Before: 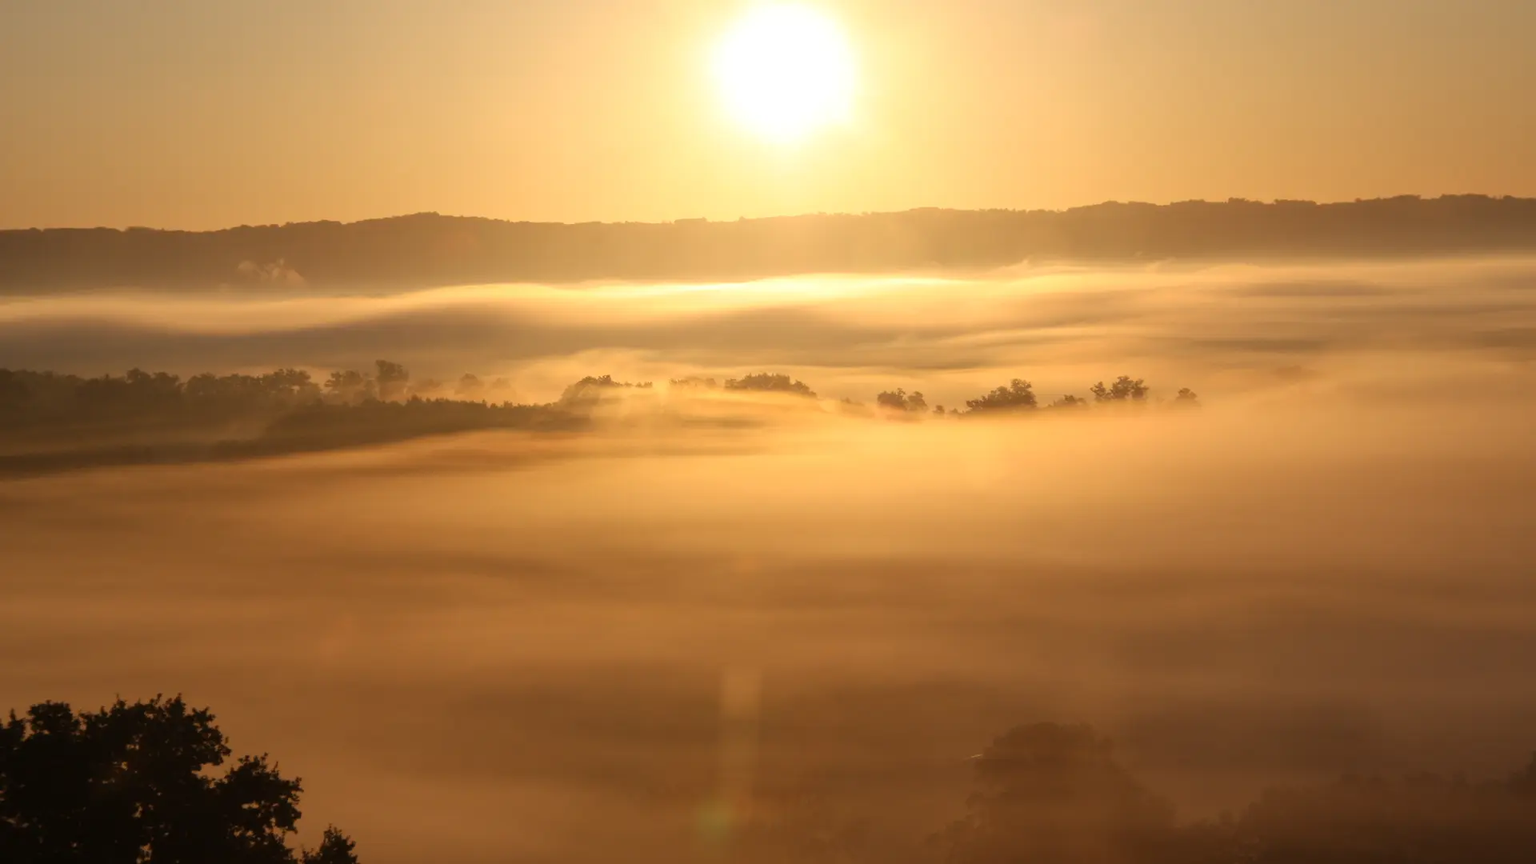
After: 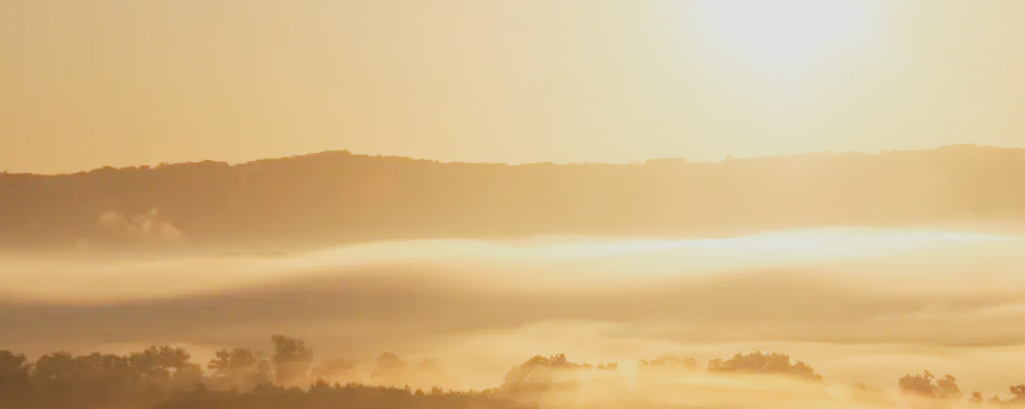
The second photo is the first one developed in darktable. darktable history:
filmic rgb: black relative exposure -7.65 EV, white relative exposure 4.56 EV, hardness 3.61, preserve chrominance no, color science v5 (2021), contrast in shadows safe, contrast in highlights safe
crop: left 10.358%, top 10.682%, right 36.24%, bottom 51.428%
contrast brightness saturation: contrast 0.138, brightness 0.222
